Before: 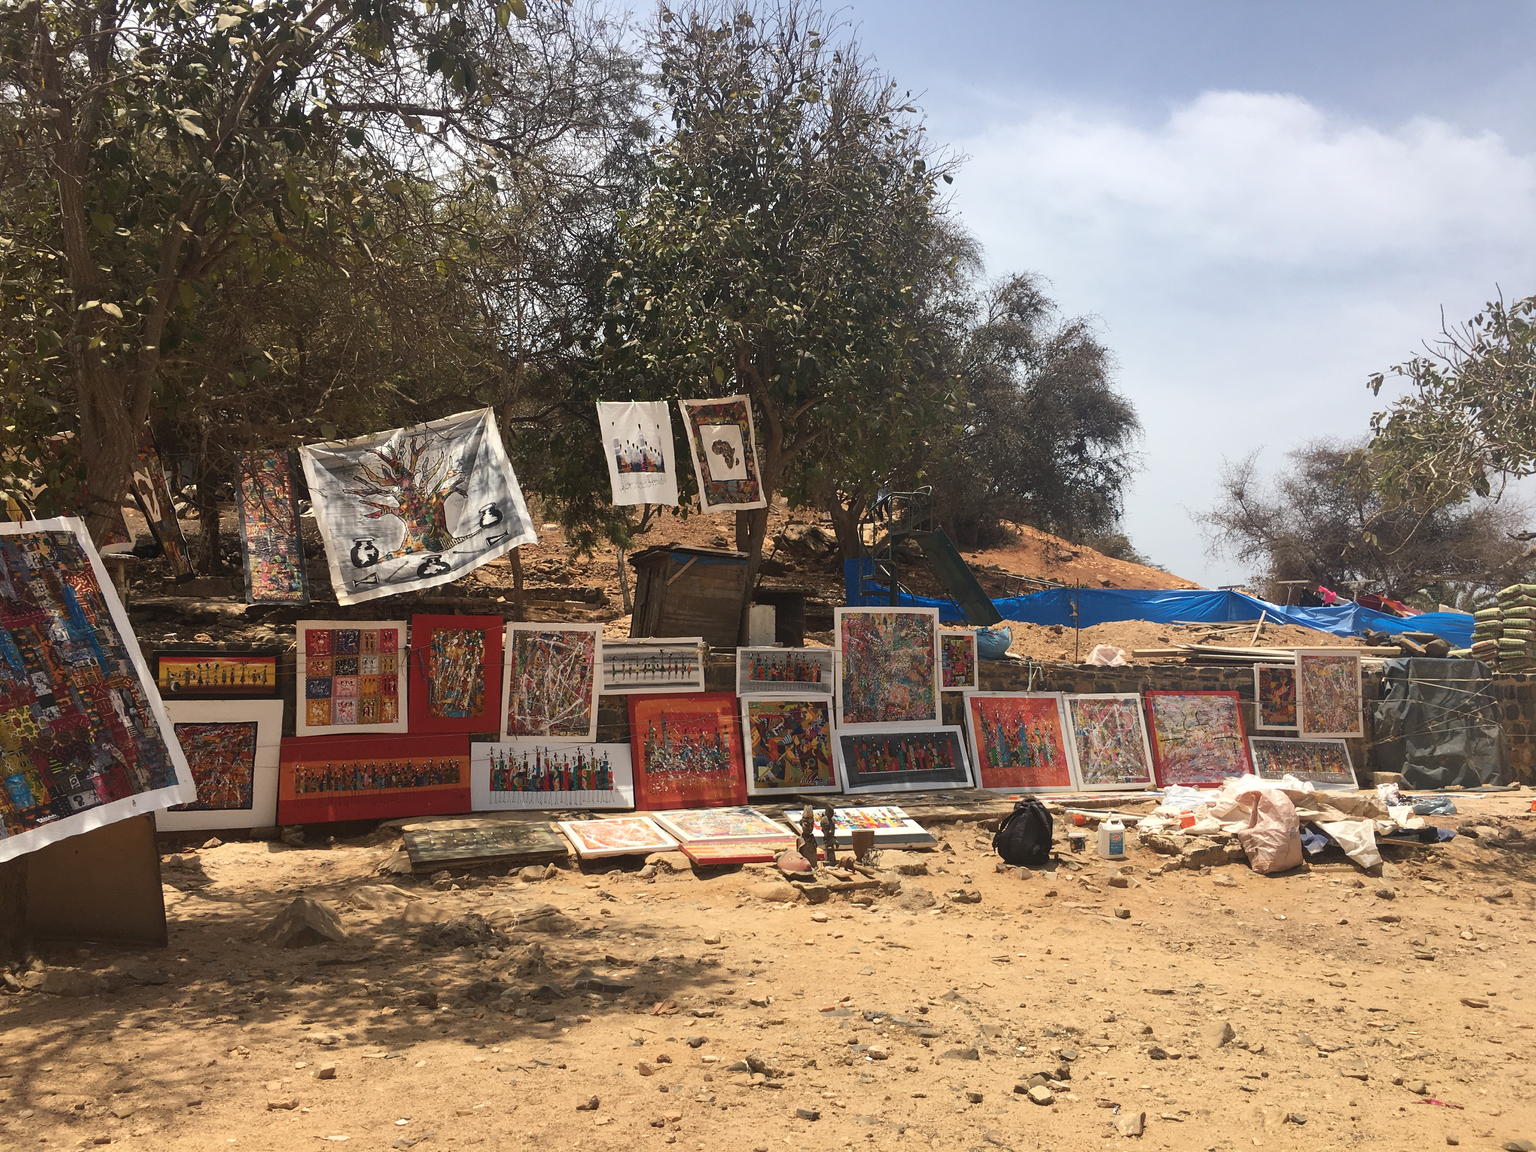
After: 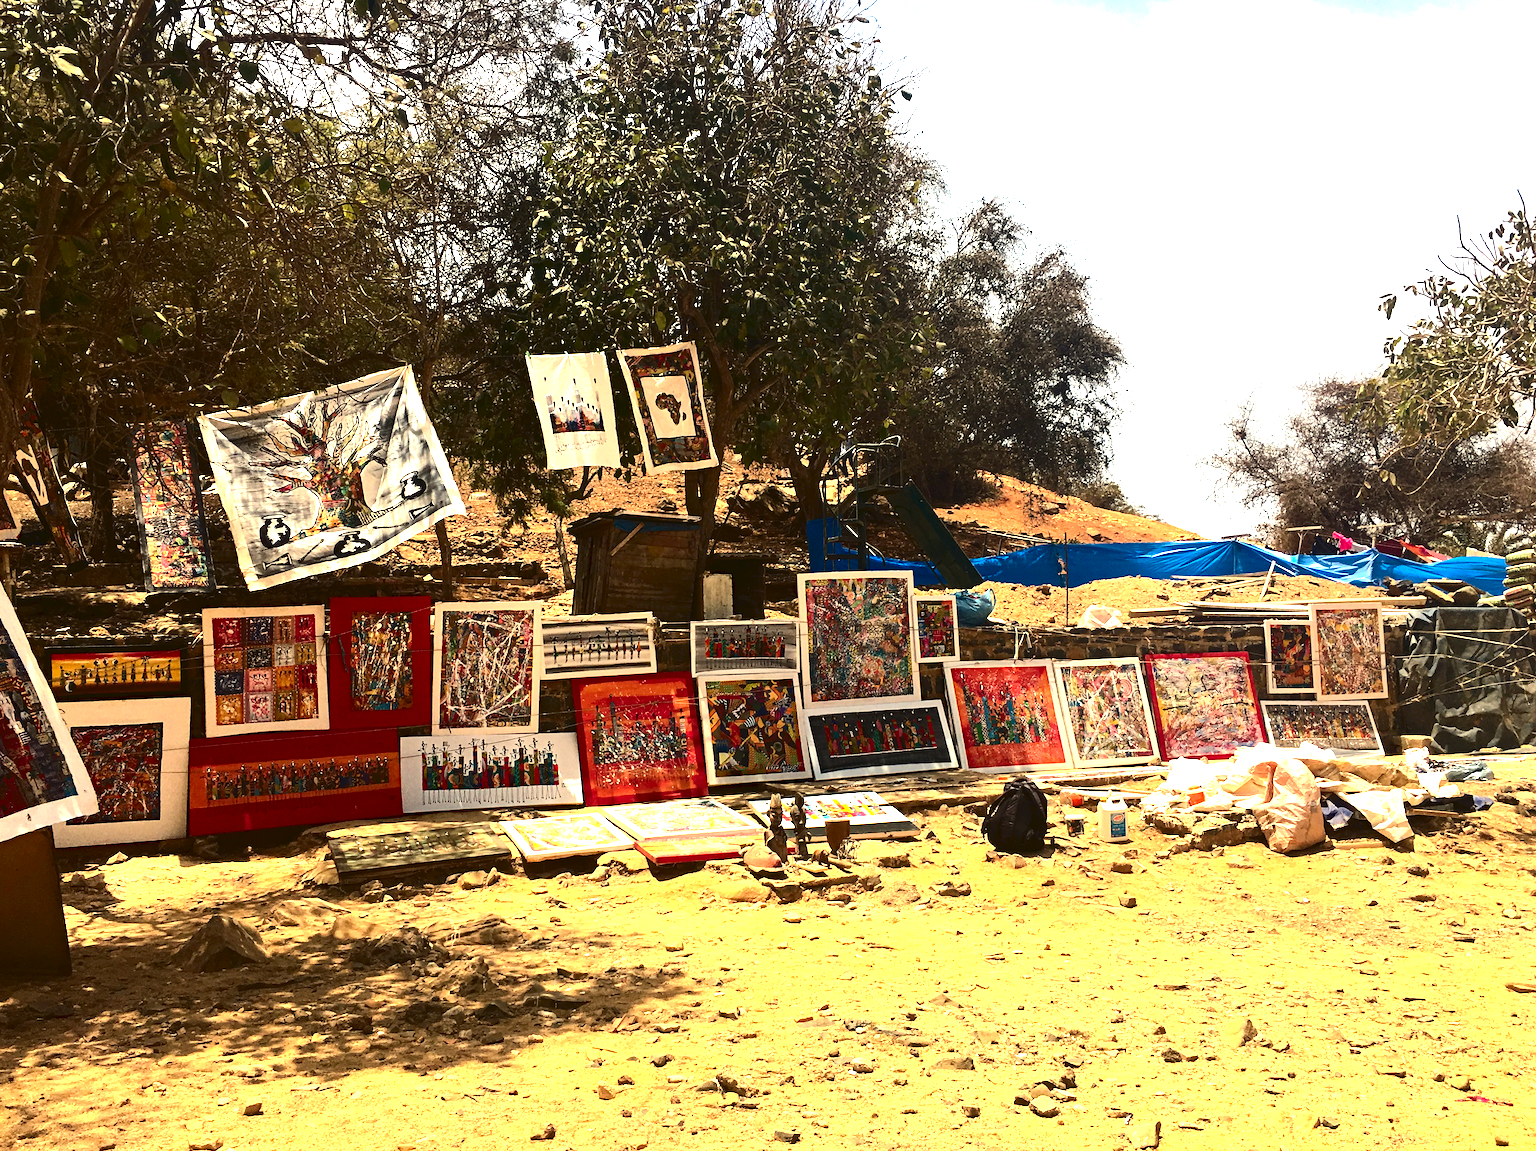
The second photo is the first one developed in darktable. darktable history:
exposure: black level correction 0, exposure 1.3 EV, compensate highlight preservation false
crop and rotate: angle 1.96°, left 5.673%, top 5.673%
contrast brightness saturation: contrast 0.24, brightness -0.24, saturation 0.14
haze removal: strength 0.42, compatibility mode true, adaptive false
white balance: red 1.029, blue 0.92
tone equalizer: on, module defaults
tone curve: curves: ch0 [(0, 0) (0.003, 0.051) (0.011, 0.054) (0.025, 0.056) (0.044, 0.07) (0.069, 0.092) (0.1, 0.119) (0.136, 0.149) (0.177, 0.189) (0.224, 0.231) (0.277, 0.278) (0.335, 0.329) (0.399, 0.386) (0.468, 0.454) (0.543, 0.524) (0.623, 0.603) (0.709, 0.687) (0.801, 0.776) (0.898, 0.878) (1, 1)], preserve colors none
